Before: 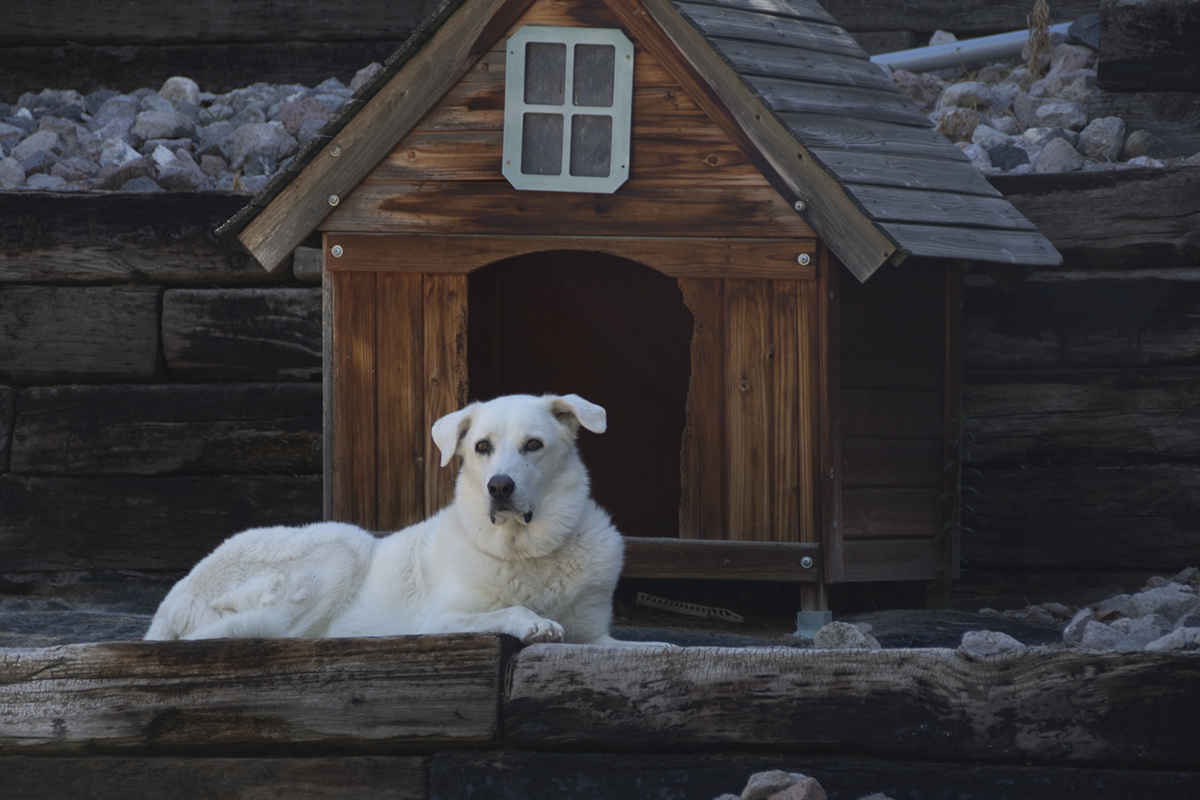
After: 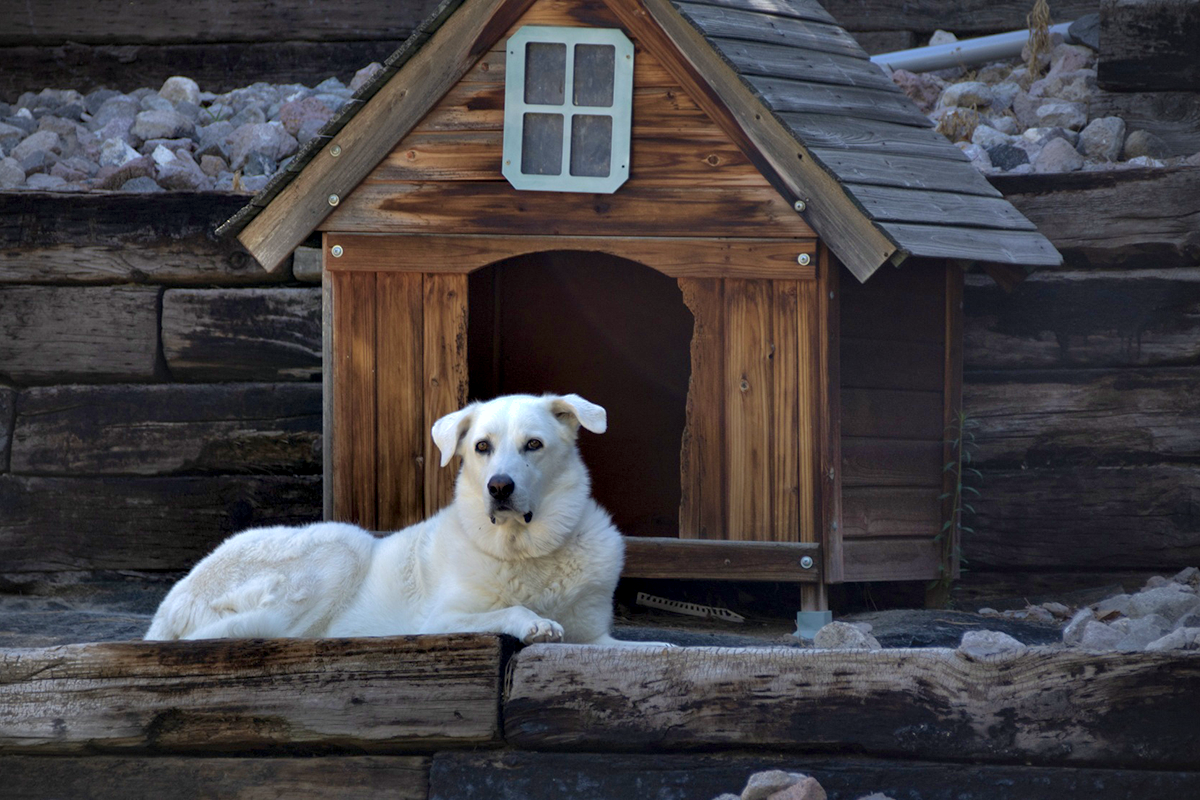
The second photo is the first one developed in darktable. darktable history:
shadows and highlights: on, module defaults
vignetting: fall-off radius 64.15%
velvia: on, module defaults
contrast equalizer: y [[0.6 ×6], [0.55 ×6], [0 ×6], [0 ×6], [0 ×6]]
